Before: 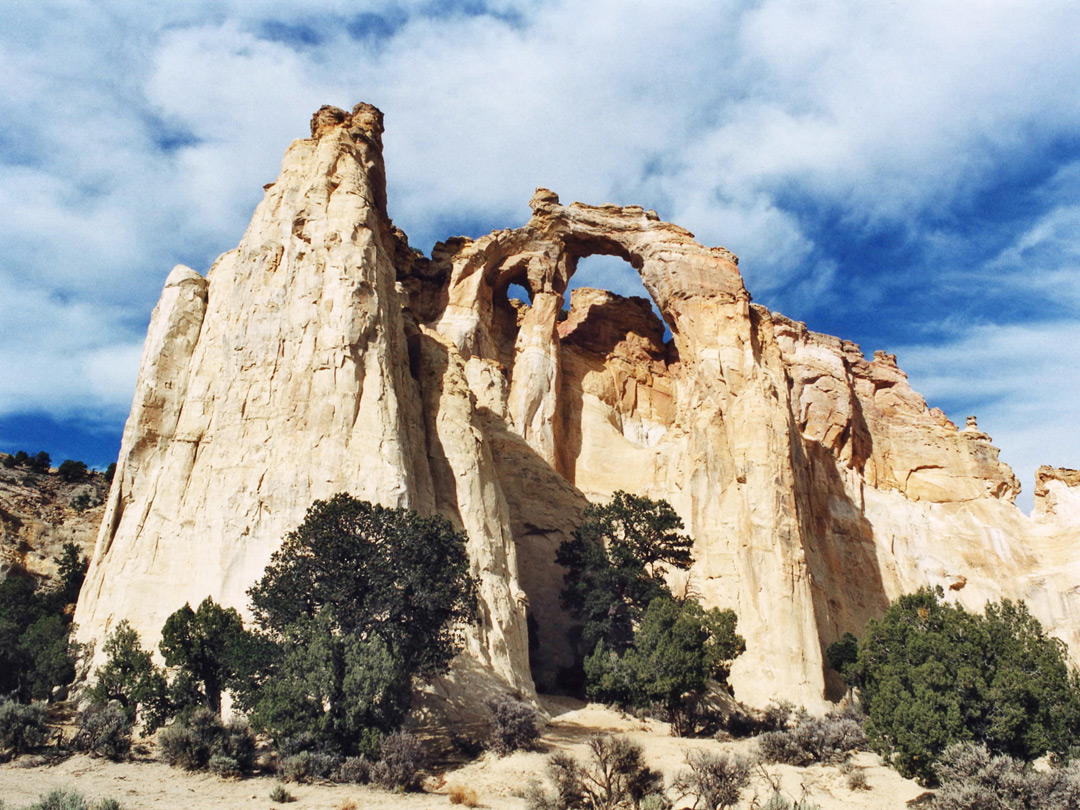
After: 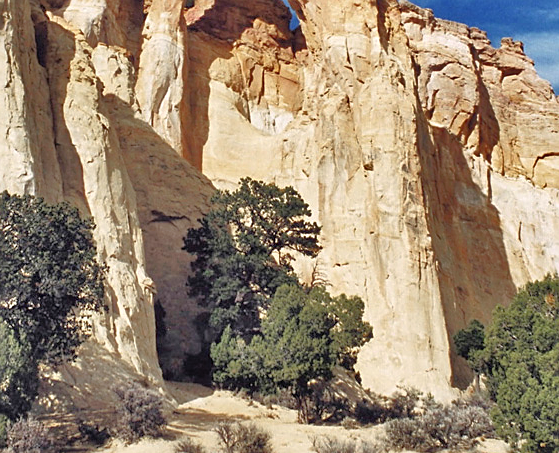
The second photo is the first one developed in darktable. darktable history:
tone curve: curves: ch0 [(0, 0) (0.003, 0.032) (0.011, 0.034) (0.025, 0.039) (0.044, 0.055) (0.069, 0.078) (0.1, 0.111) (0.136, 0.147) (0.177, 0.191) (0.224, 0.238) (0.277, 0.291) (0.335, 0.35) (0.399, 0.41) (0.468, 0.48) (0.543, 0.547) (0.623, 0.621) (0.709, 0.699) (0.801, 0.789) (0.898, 0.884) (1, 1)], preserve colors none
shadows and highlights: shadows 30.63, highlights -62.73, soften with gaussian
crop: left 34.602%, top 38.729%, right 13.594%, bottom 5.314%
sharpen: on, module defaults
tone equalizer: -7 EV 0.158 EV, -6 EV 0.561 EV, -5 EV 1.13 EV, -4 EV 1.34 EV, -3 EV 1.18 EV, -2 EV 0.6 EV, -1 EV 0.145 EV
